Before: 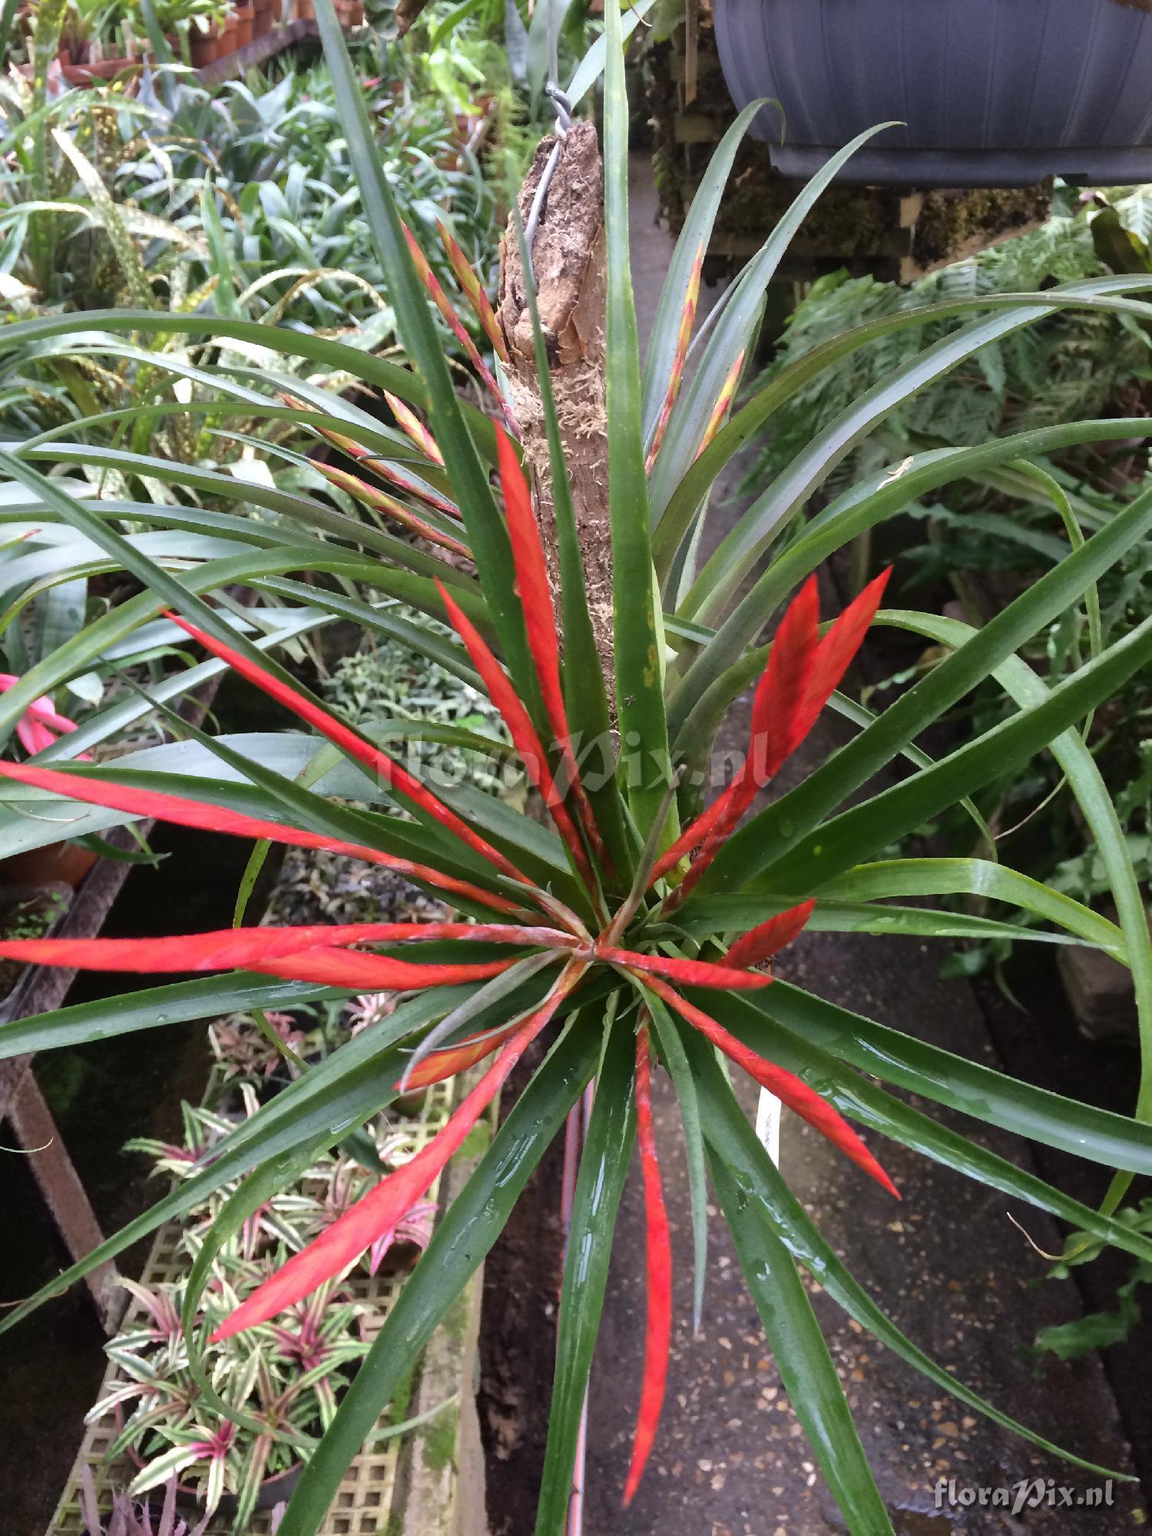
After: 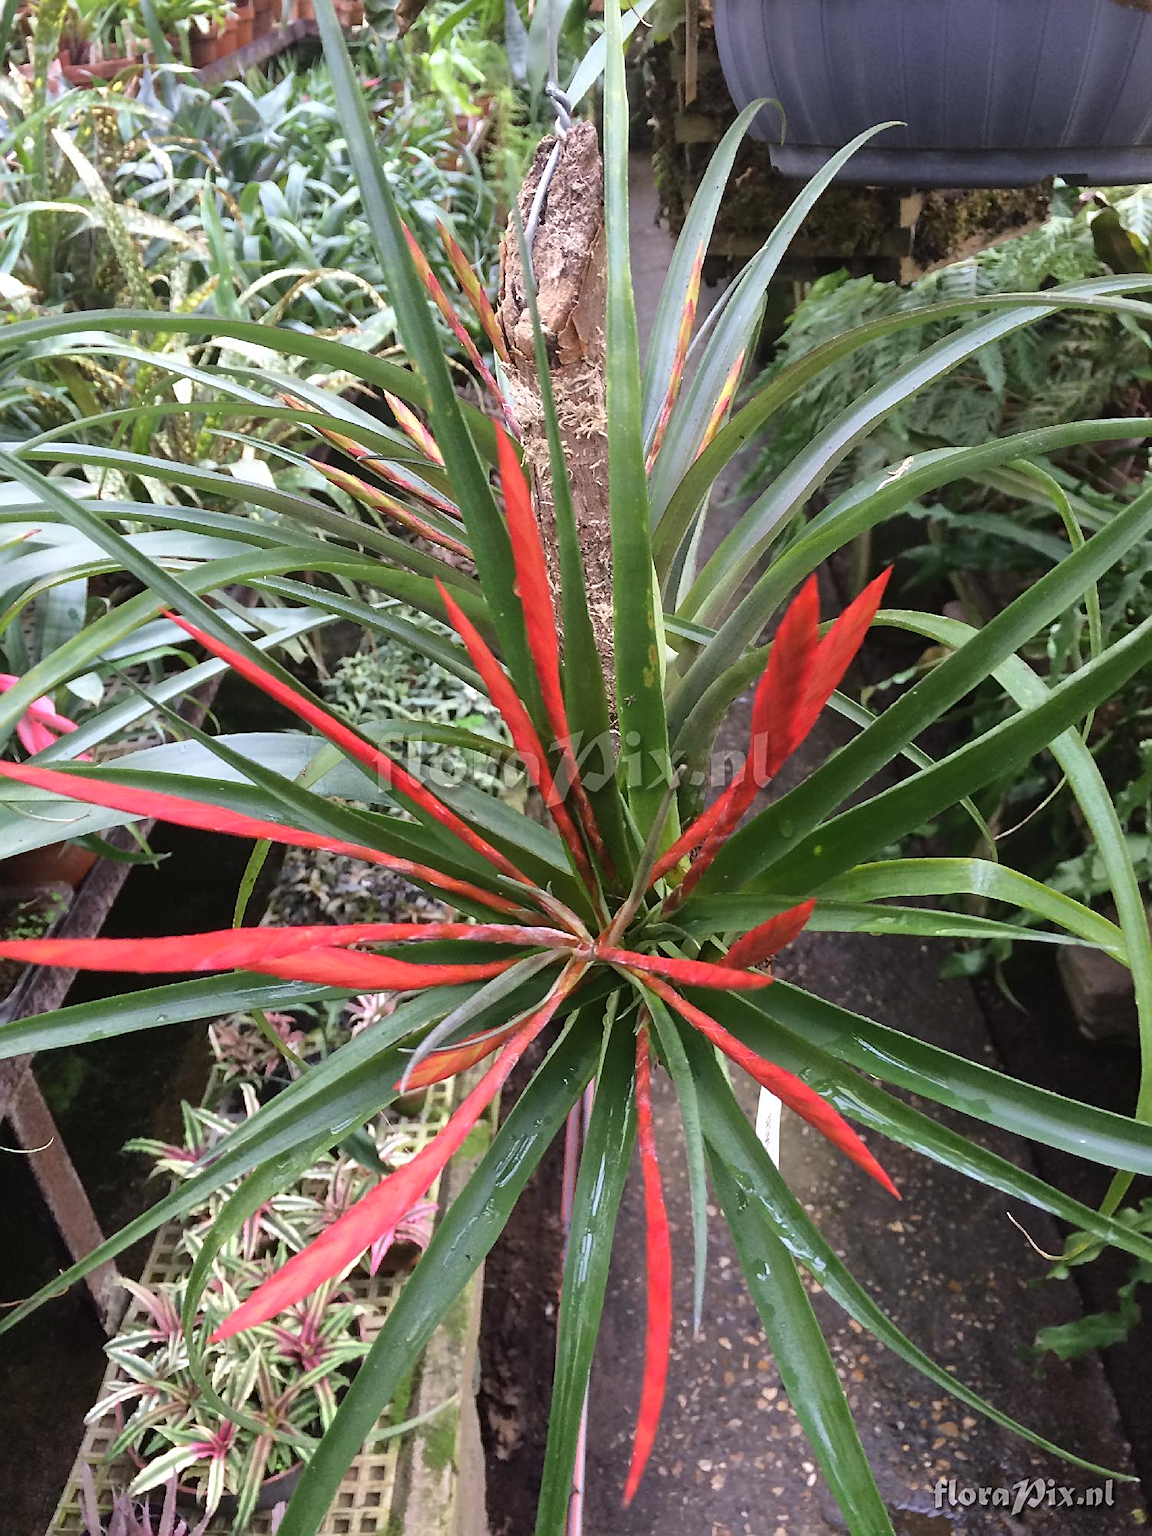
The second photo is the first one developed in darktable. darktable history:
contrast brightness saturation: contrast 0.052, brightness 0.057, saturation 0.005
sharpen: on, module defaults
